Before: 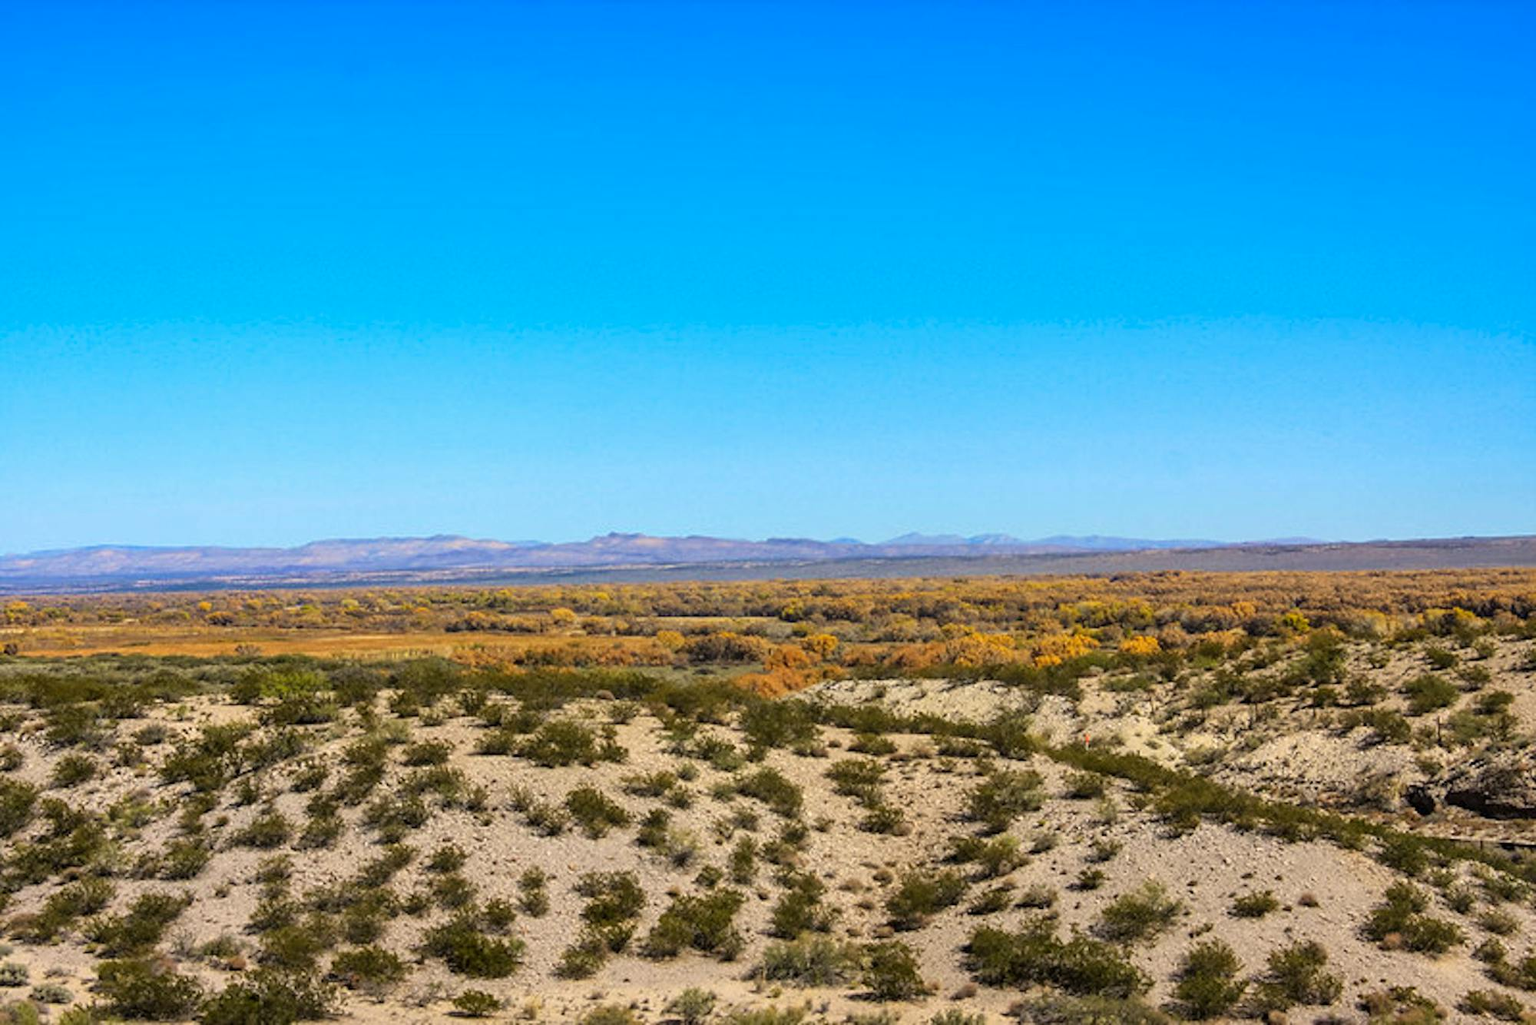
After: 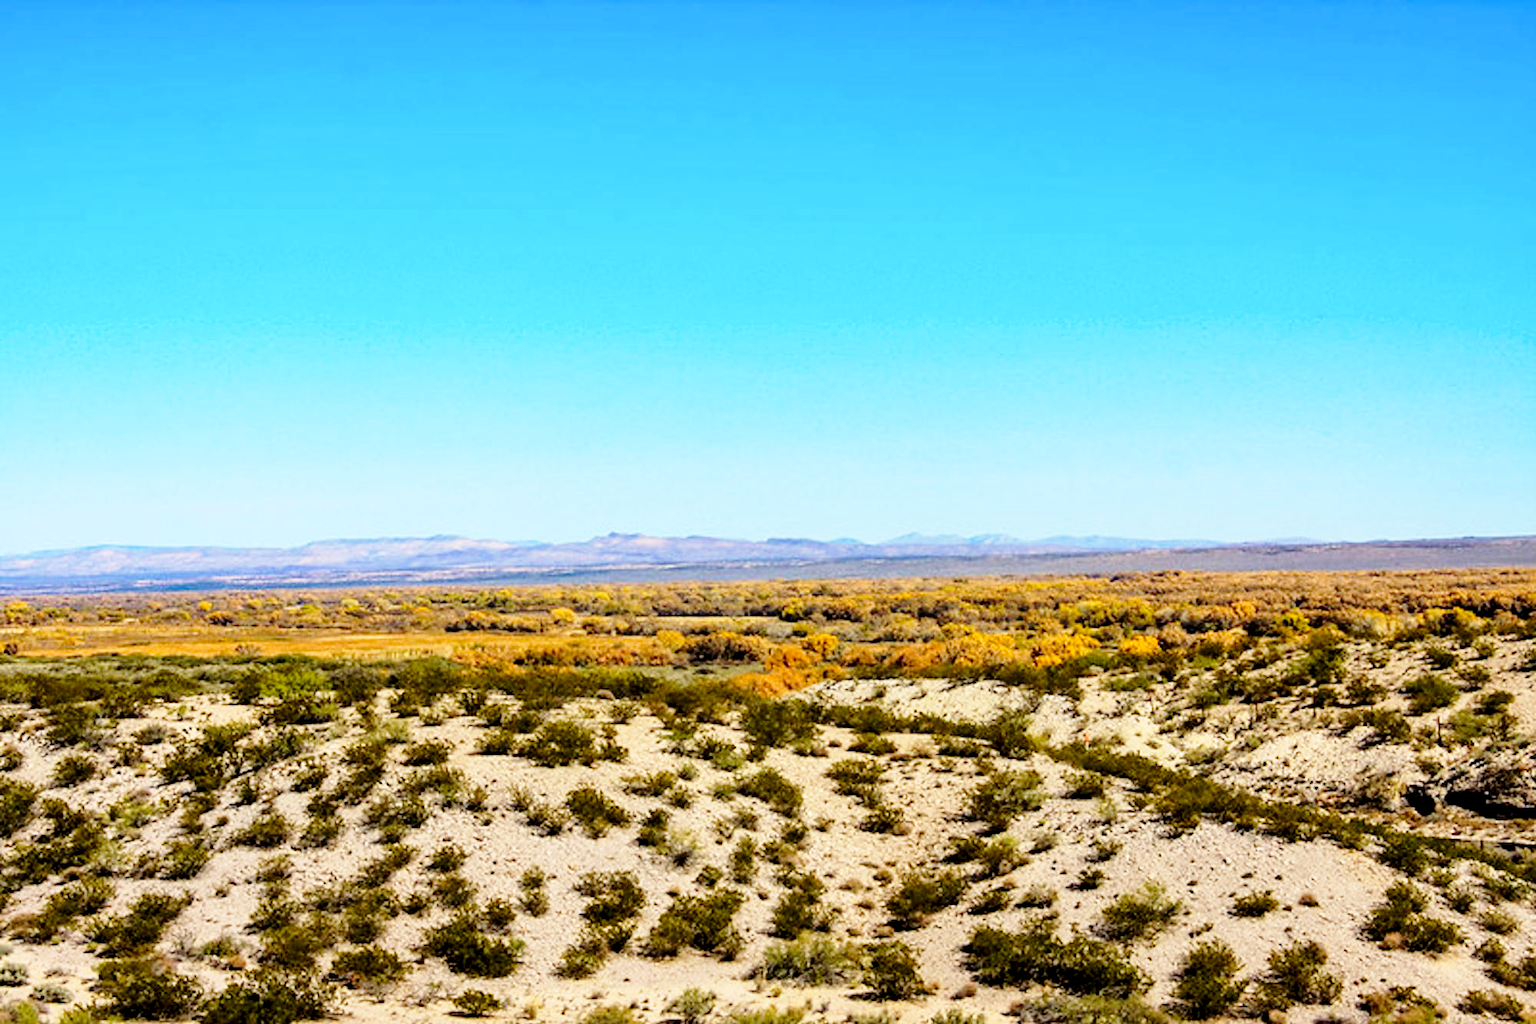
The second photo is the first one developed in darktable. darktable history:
exposure: black level correction 0.016, exposure -0.007 EV, compensate exposure bias true, compensate highlight preservation false
base curve: curves: ch0 [(0, 0) (0.028, 0.03) (0.121, 0.232) (0.46, 0.748) (0.859, 0.968) (1, 1)], preserve colors none
tone equalizer: mask exposure compensation -0.485 EV
